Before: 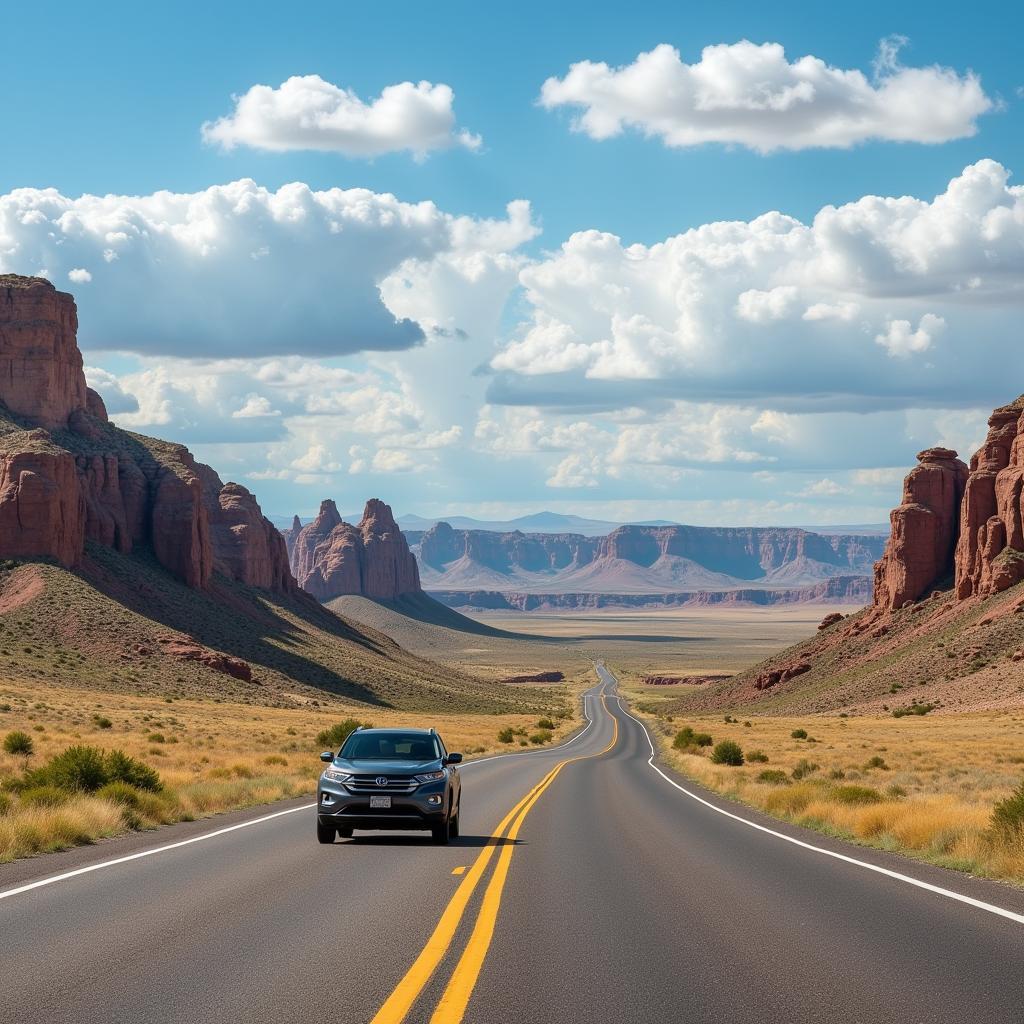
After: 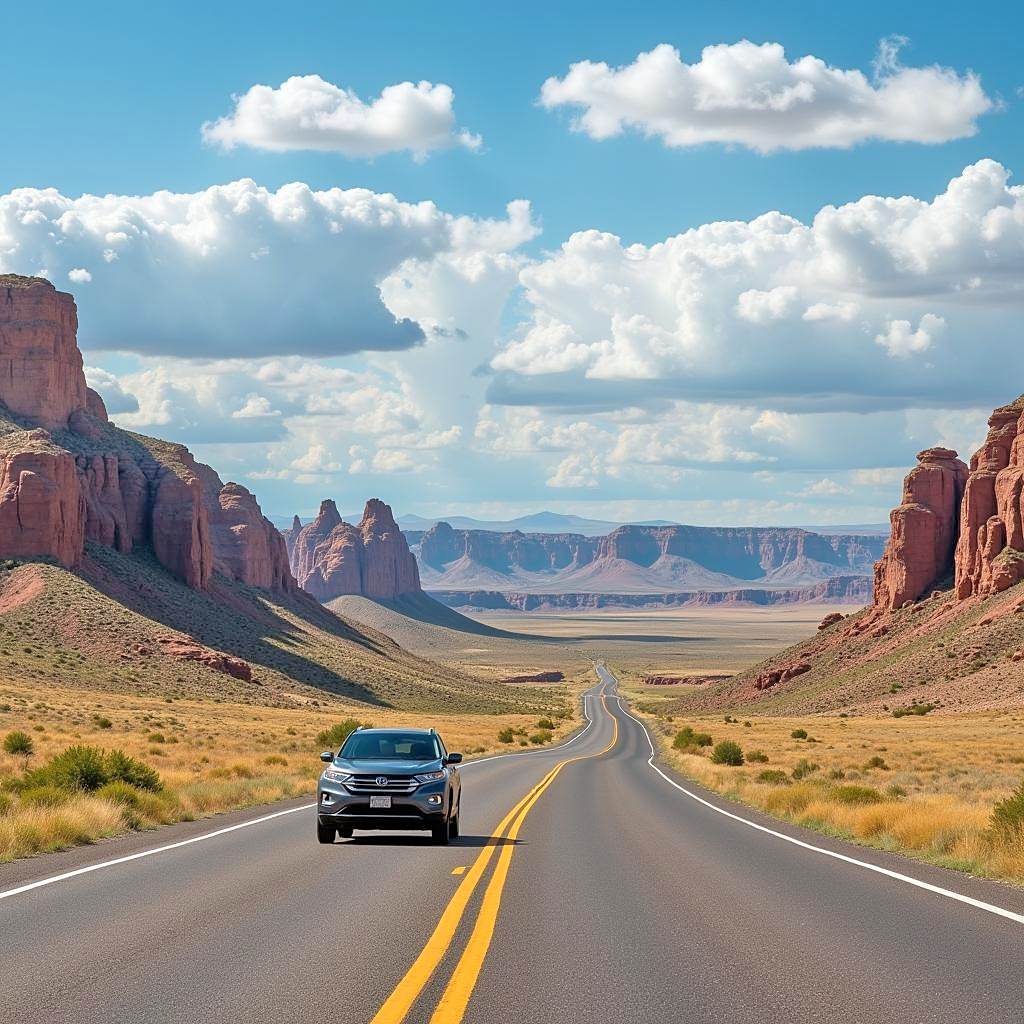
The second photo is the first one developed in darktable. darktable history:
sharpen: radius 1.852, amount 0.408, threshold 1.314
tone equalizer: -7 EV 0.159 EV, -6 EV 0.605 EV, -5 EV 1.17 EV, -4 EV 1.33 EV, -3 EV 1.17 EV, -2 EV 0.6 EV, -1 EV 0.152 EV
